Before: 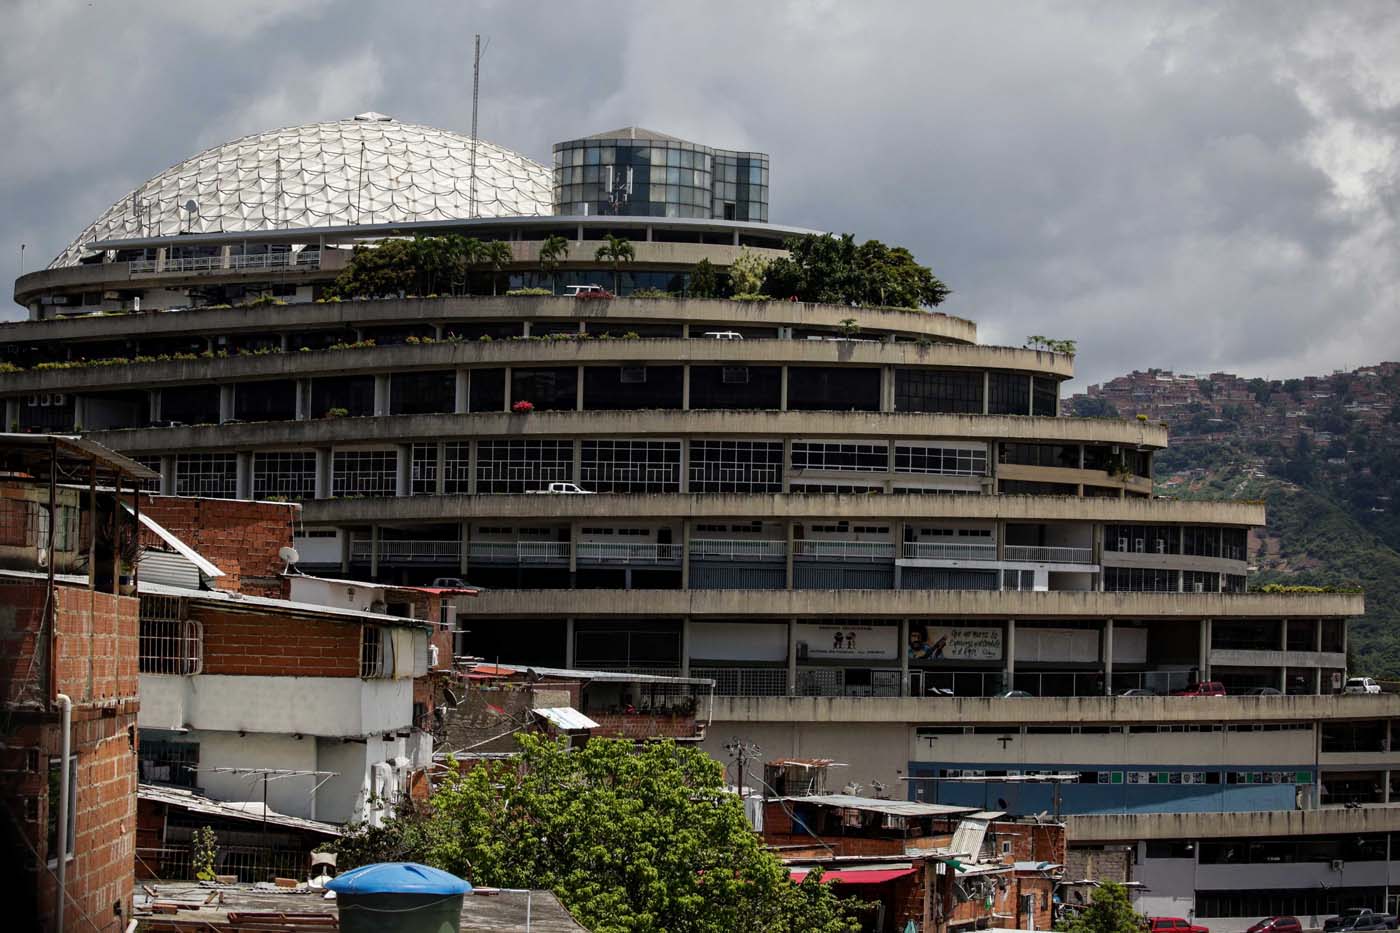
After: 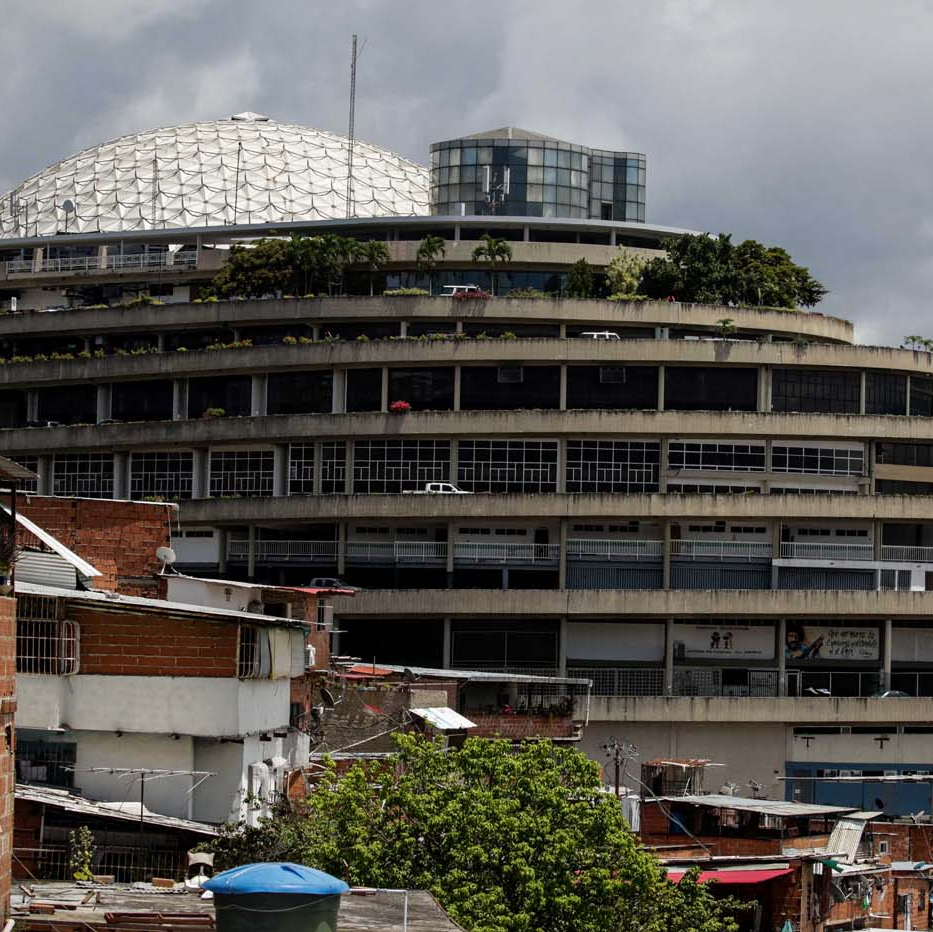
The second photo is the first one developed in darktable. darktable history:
tone equalizer: on, module defaults
crop and rotate: left 8.786%, right 24.548%
white balance: emerald 1
